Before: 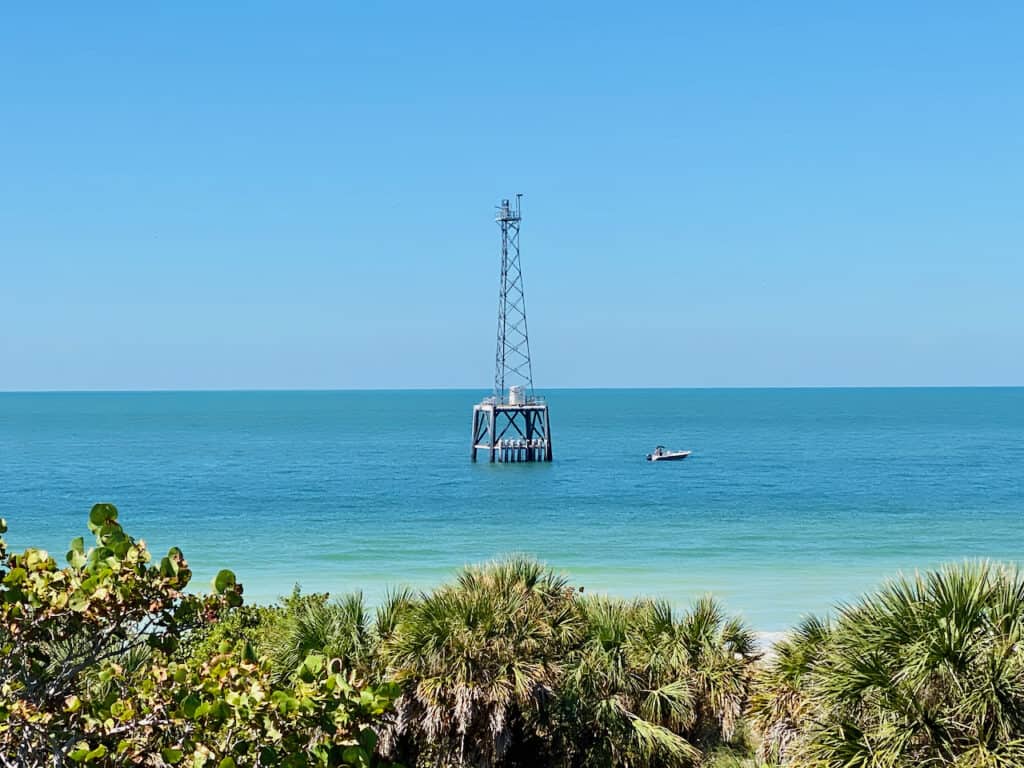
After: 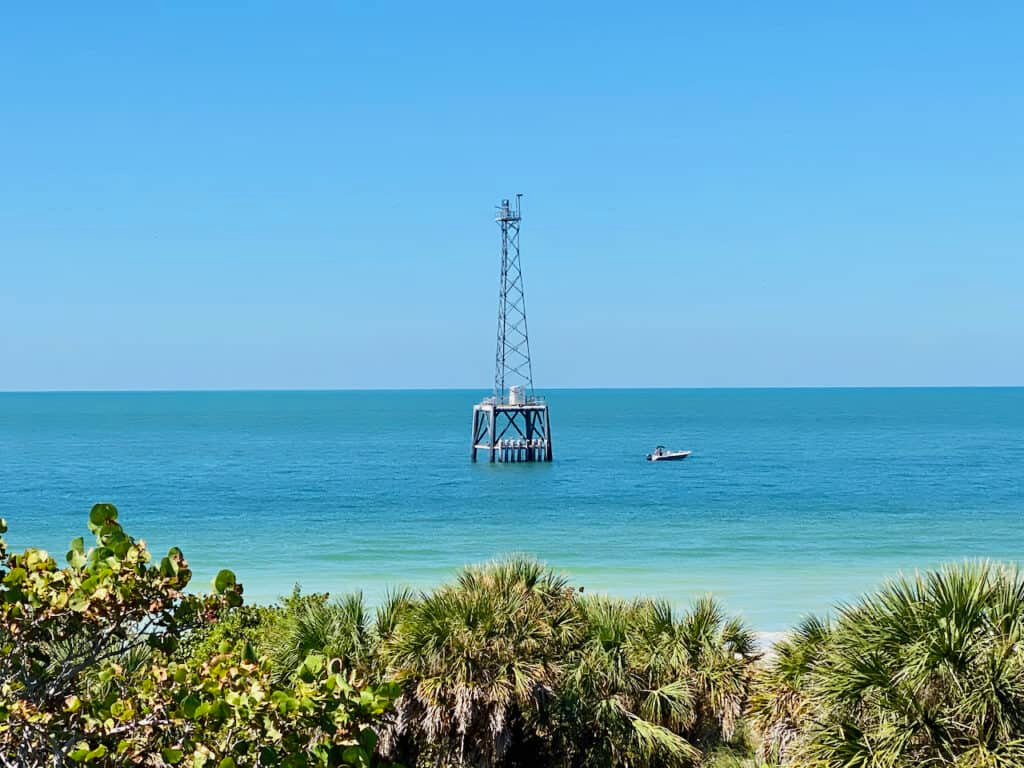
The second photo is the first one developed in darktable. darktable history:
contrast brightness saturation: contrast 0.036, saturation 0.066
